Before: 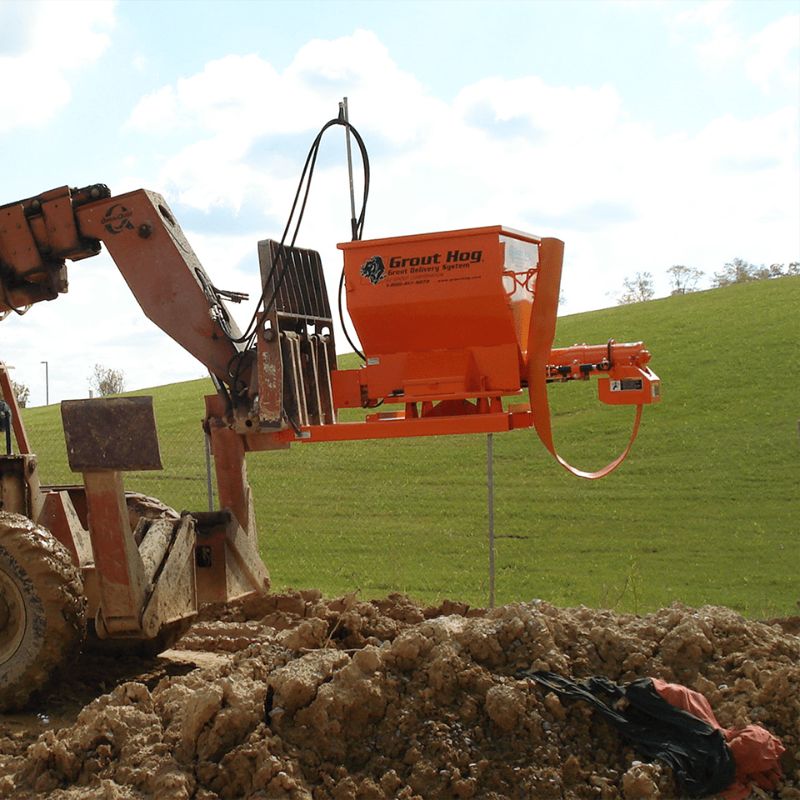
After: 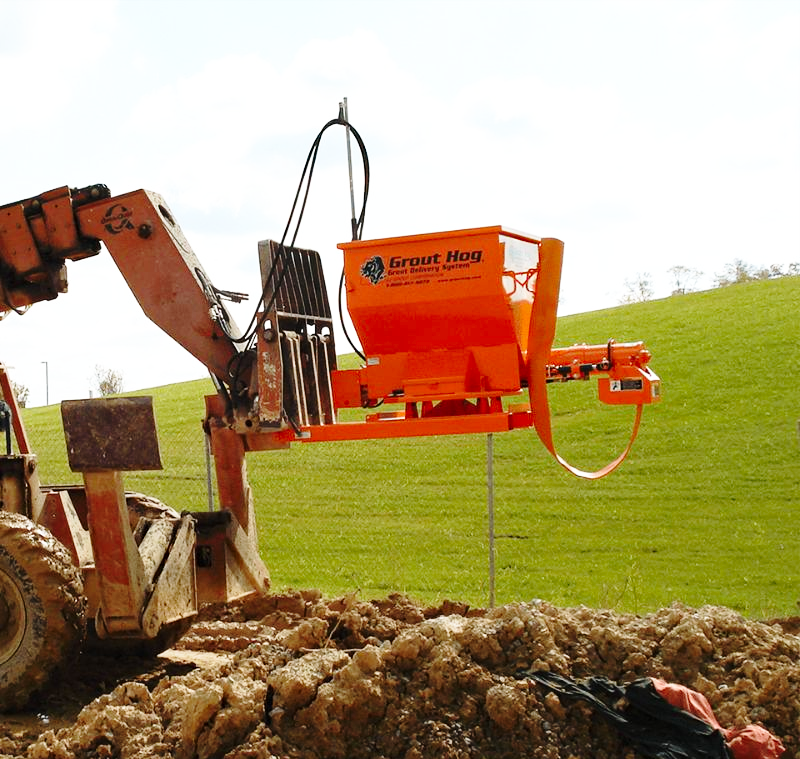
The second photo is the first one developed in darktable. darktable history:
base curve: curves: ch0 [(0, 0) (0.028, 0.03) (0.121, 0.232) (0.46, 0.748) (0.859, 0.968) (1, 1)], preserve colors none
crop and rotate: top 0%, bottom 5.097%
haze removal: strength 0.29, distance 0.25, compatibility mode true, adaptive false
local contrast: mode bilateral grid, contrast 20, coarseness 50, detail 102%, midtone range 0.2
